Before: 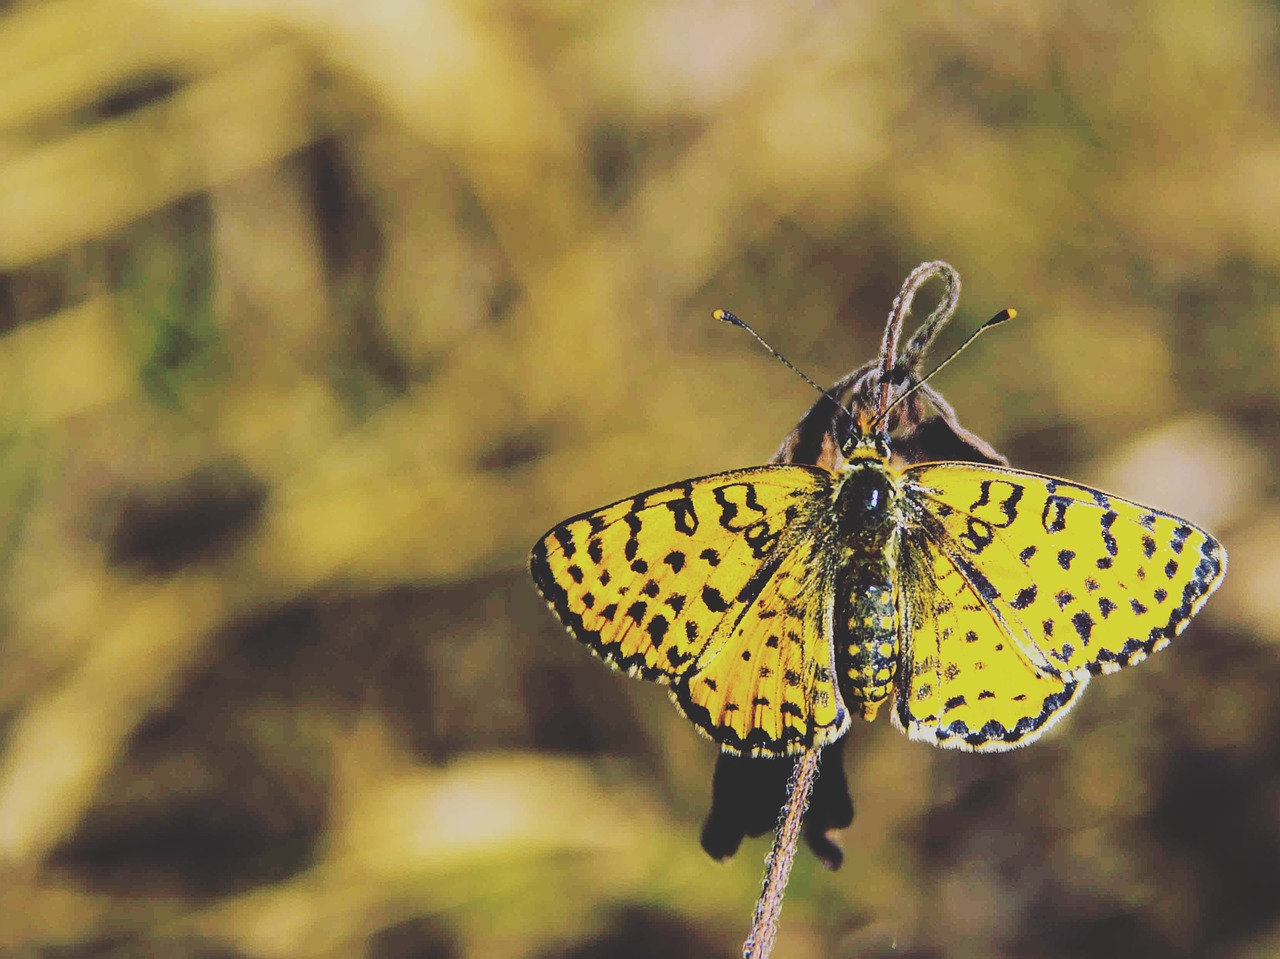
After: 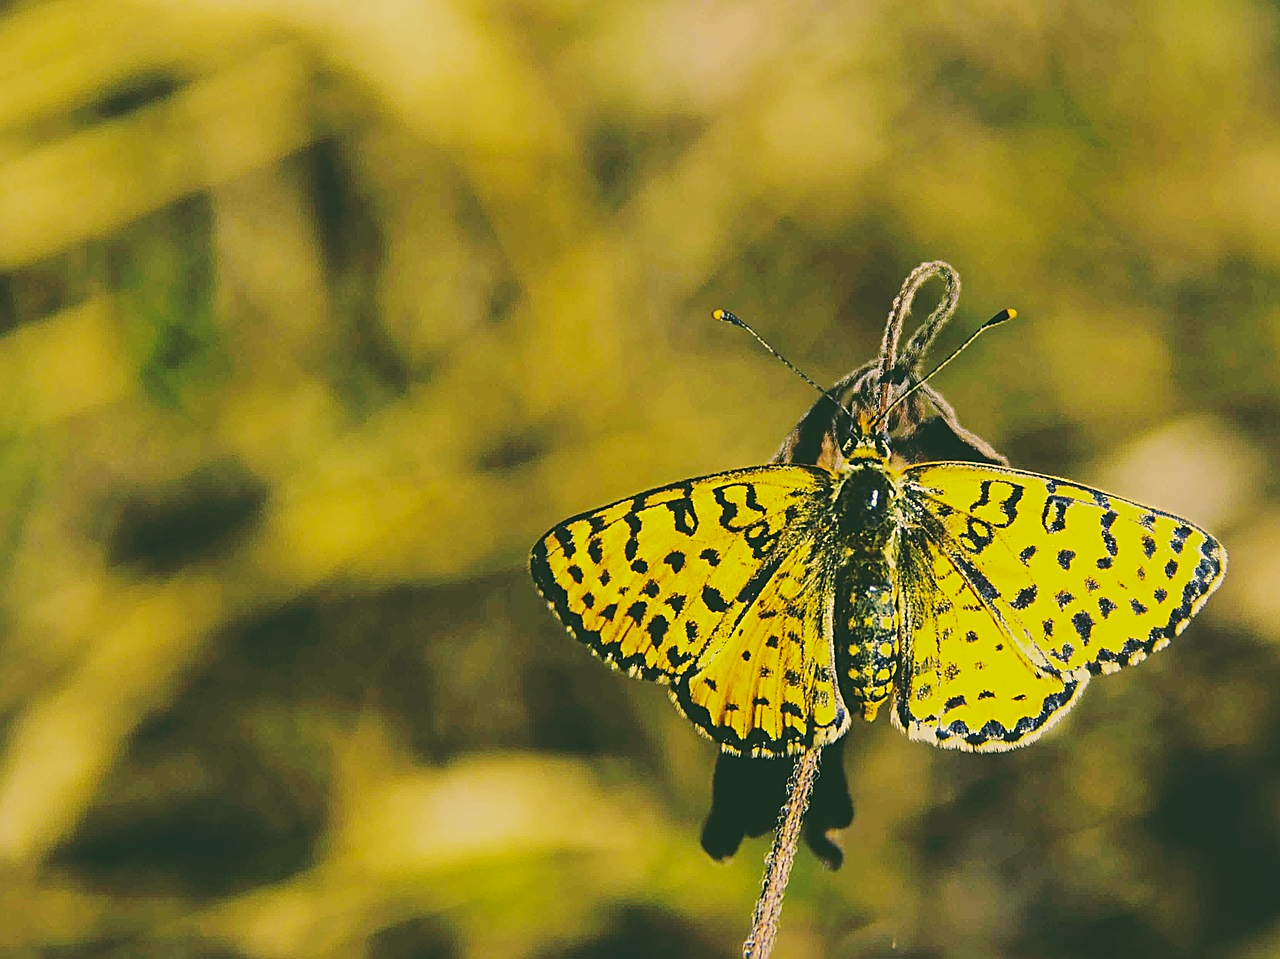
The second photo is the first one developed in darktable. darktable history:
sharpen: amount 0.55
color correction: highlights a* 5.3, highlights b* 24.26, shadows a* -15.58, shadows b* 4.02
